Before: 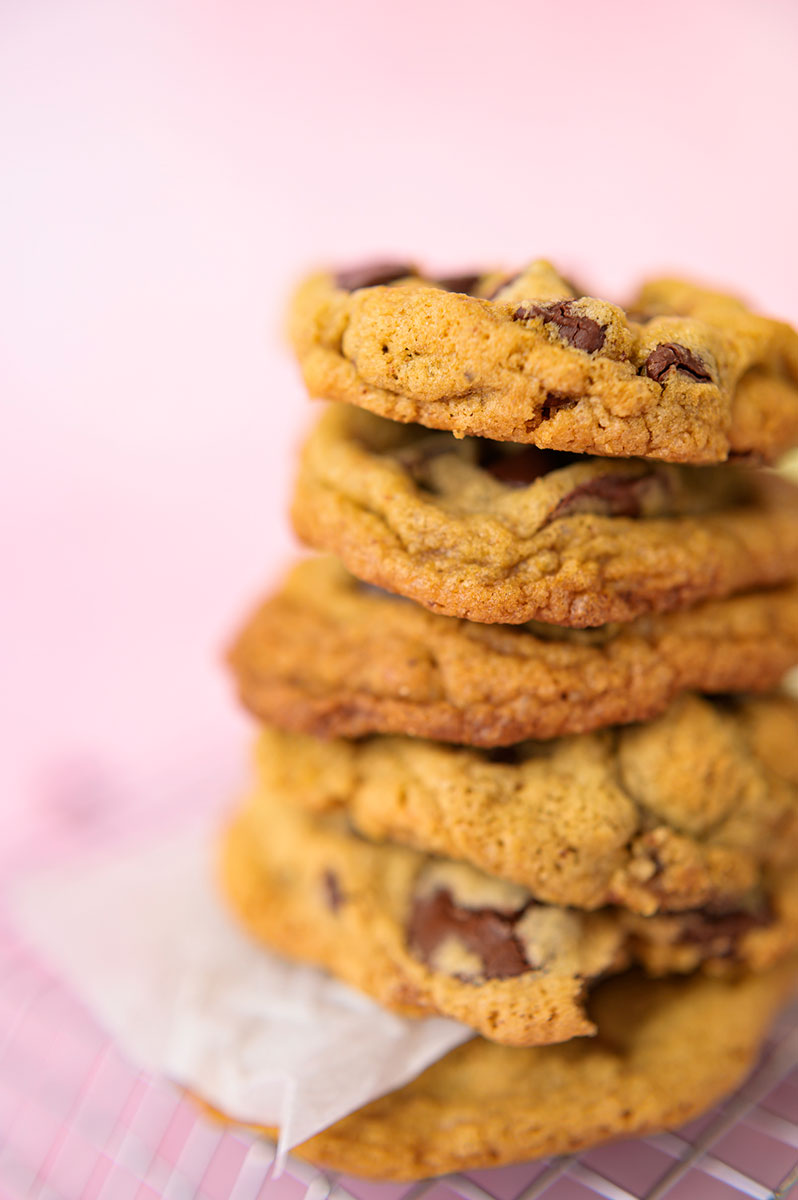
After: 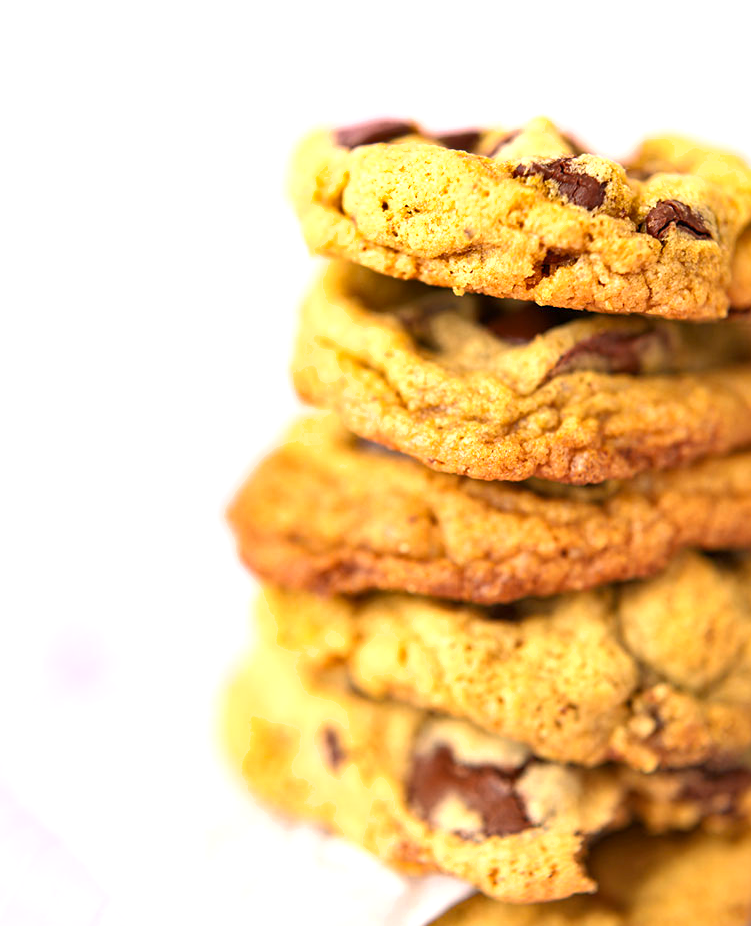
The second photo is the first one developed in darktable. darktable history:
shadows and highlights: radius 126.43, shadows 30.34, highlights -31.22, low approximation 0.01, soften with gaussian
crop and rotate: angle 0.037°, top 11.887%, right 5.757%, bottom 10.839%
exposure: exposure 0.916 EV, compensate exposure bias true, compensate highlight preservation false
